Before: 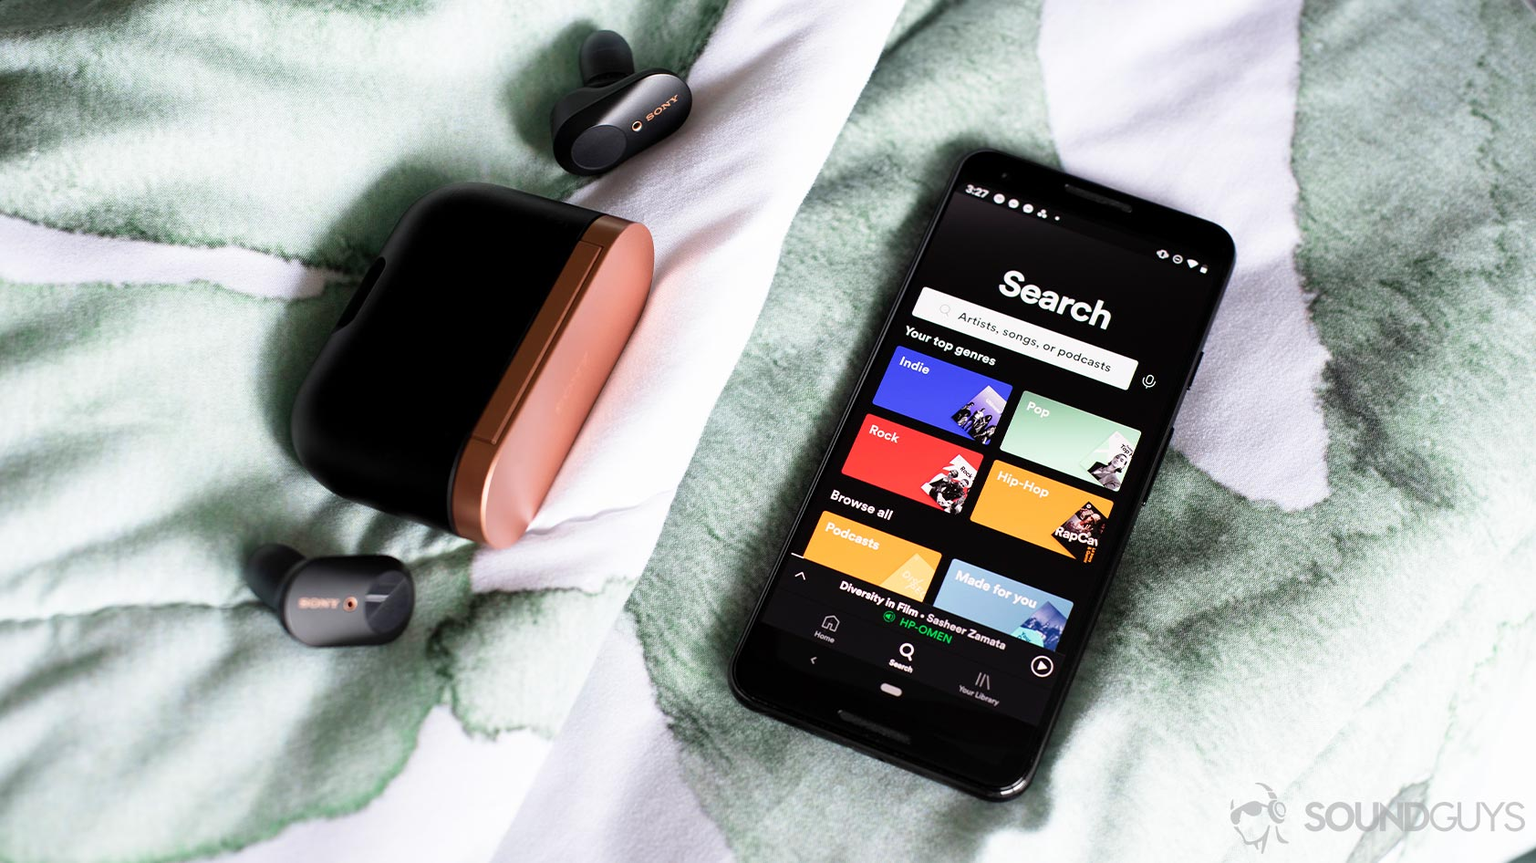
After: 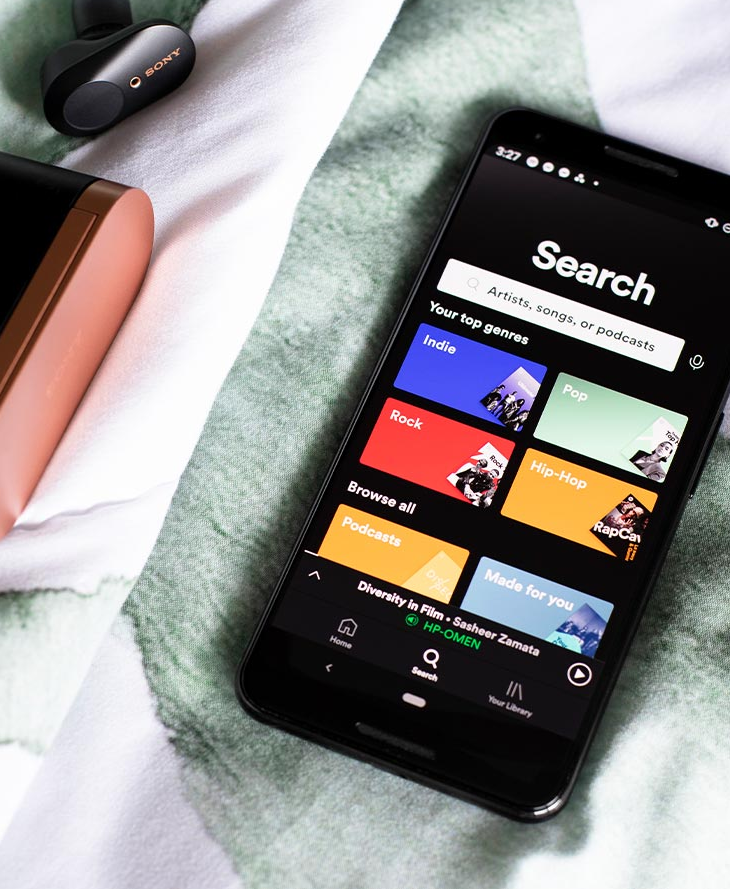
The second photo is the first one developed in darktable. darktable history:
crop: left 33.452%, top 6.025%, right 23.155%
